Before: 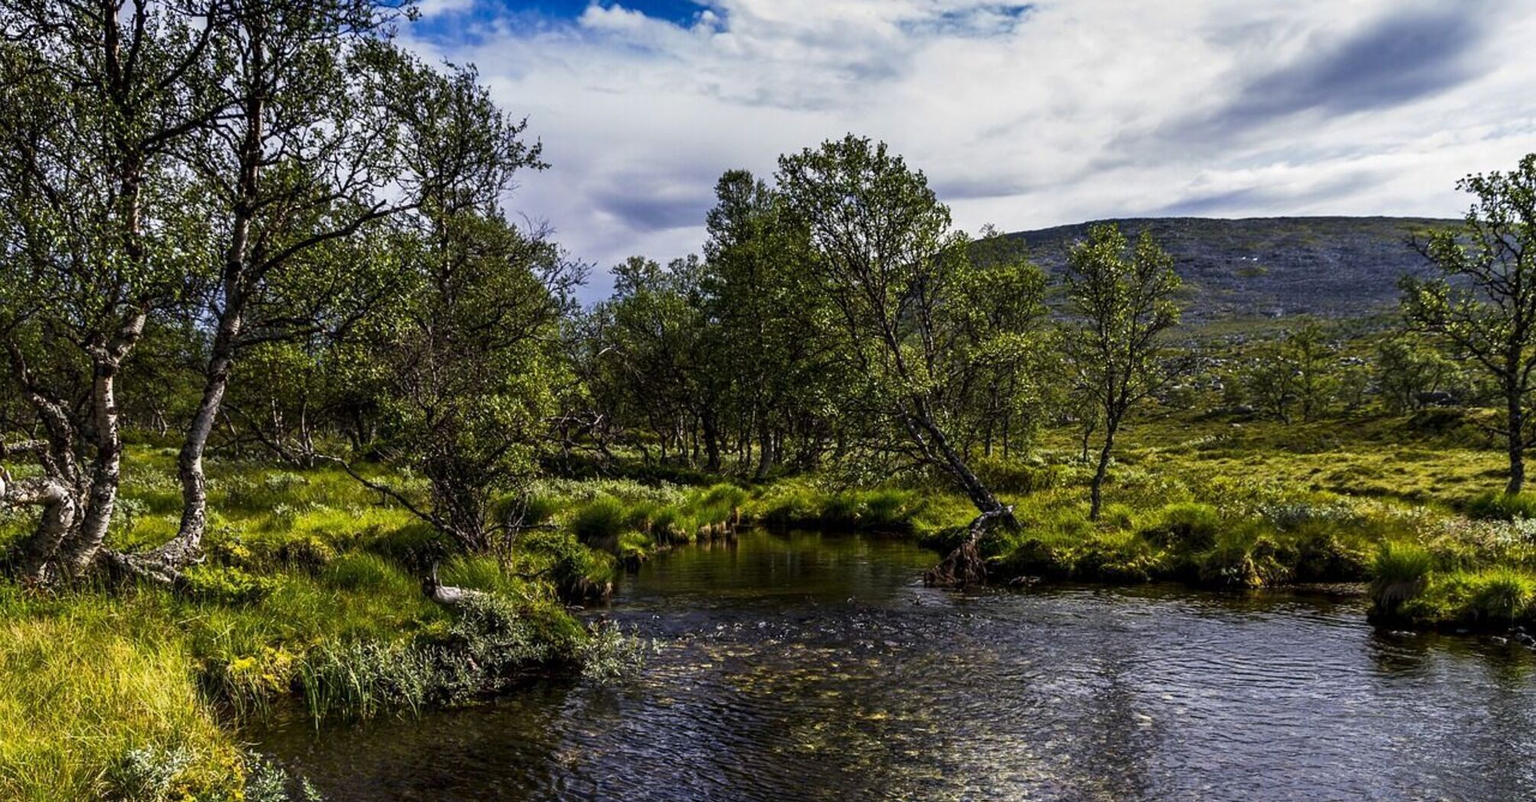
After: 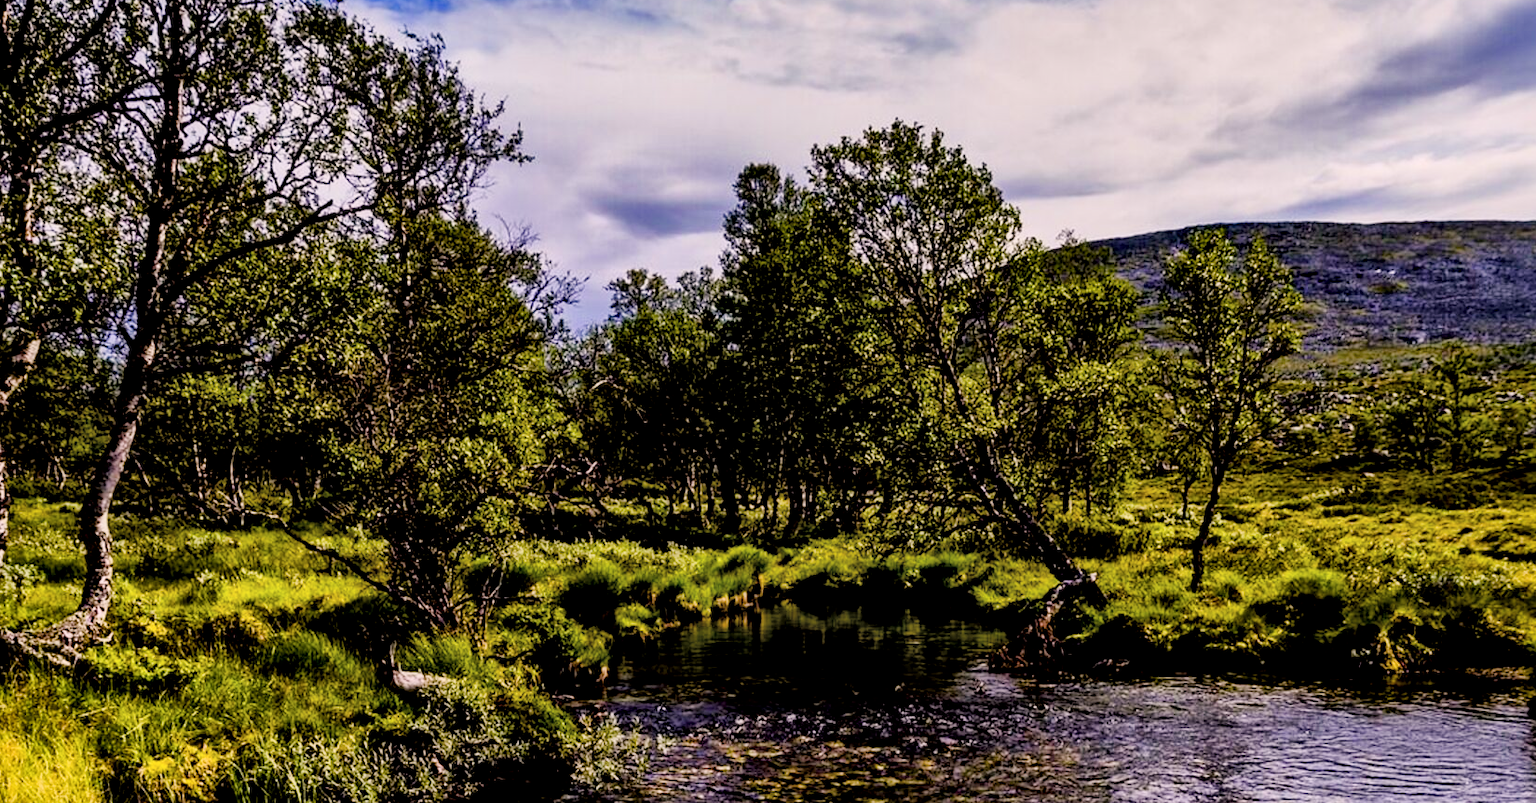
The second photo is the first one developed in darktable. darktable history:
tone equalizer: -8 EV -0.427 EV, -7 EV -0.358 EV, -6 EV -0.3 EV, -5 EV -0.262 EV, -3 EV 0.203 EV, -2 EV 0.311 EV, -1 EV 0.374 EV, +0 EV 0.412 EV
color calibration: output R [1.063, -0.012, -0.003, 0], output B [-0.079, 0.047, 1, 0], illuminant same as pipeline (D50), adaptation XYZ, x 0.346, y 0.358, temperature 5007.37 K
local contrast: mode bilateral grid, contrast 20, coarseness 50, detail 173%, midtone range 0.2
exposure: exposure 0.205 EV, compensate highlight preservation false
shadows and highlights: shadows 20.62, highlights -20.54, soften with gaussian
color balance rgb: shadows lift › luminance -20.127%, global offset › luminance -1.434%, linear chroma grading › global chroma 8.881%, perceptual saturation grading › global saturation 26.238%, perceptual saturation grading › highlights -28.951%, perceptual saturation grading › mid-tones 15.65%, perceptual saturation grading › shadows 33.889%, global vibrance 20%
filmic rgb: black relative exposure -7.65 EV, white relative exposure 4.56 EV, hardness 3.61
crop and rotate: left 7.388%, top 4.491%, right 10.565%, bottom 13.234%
